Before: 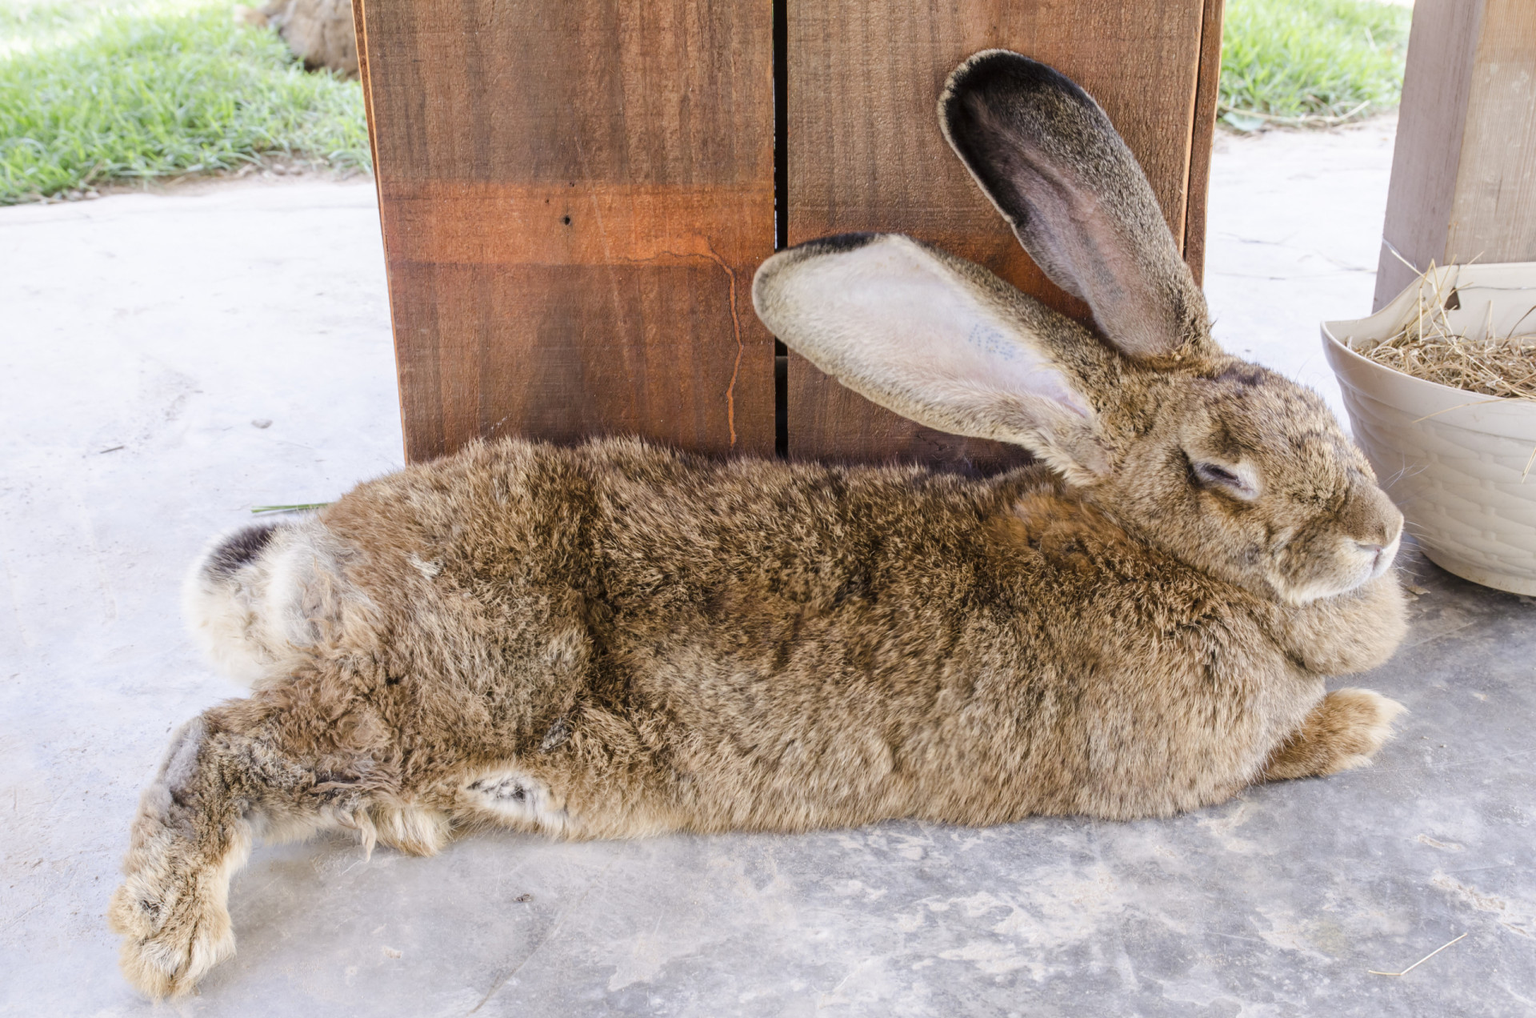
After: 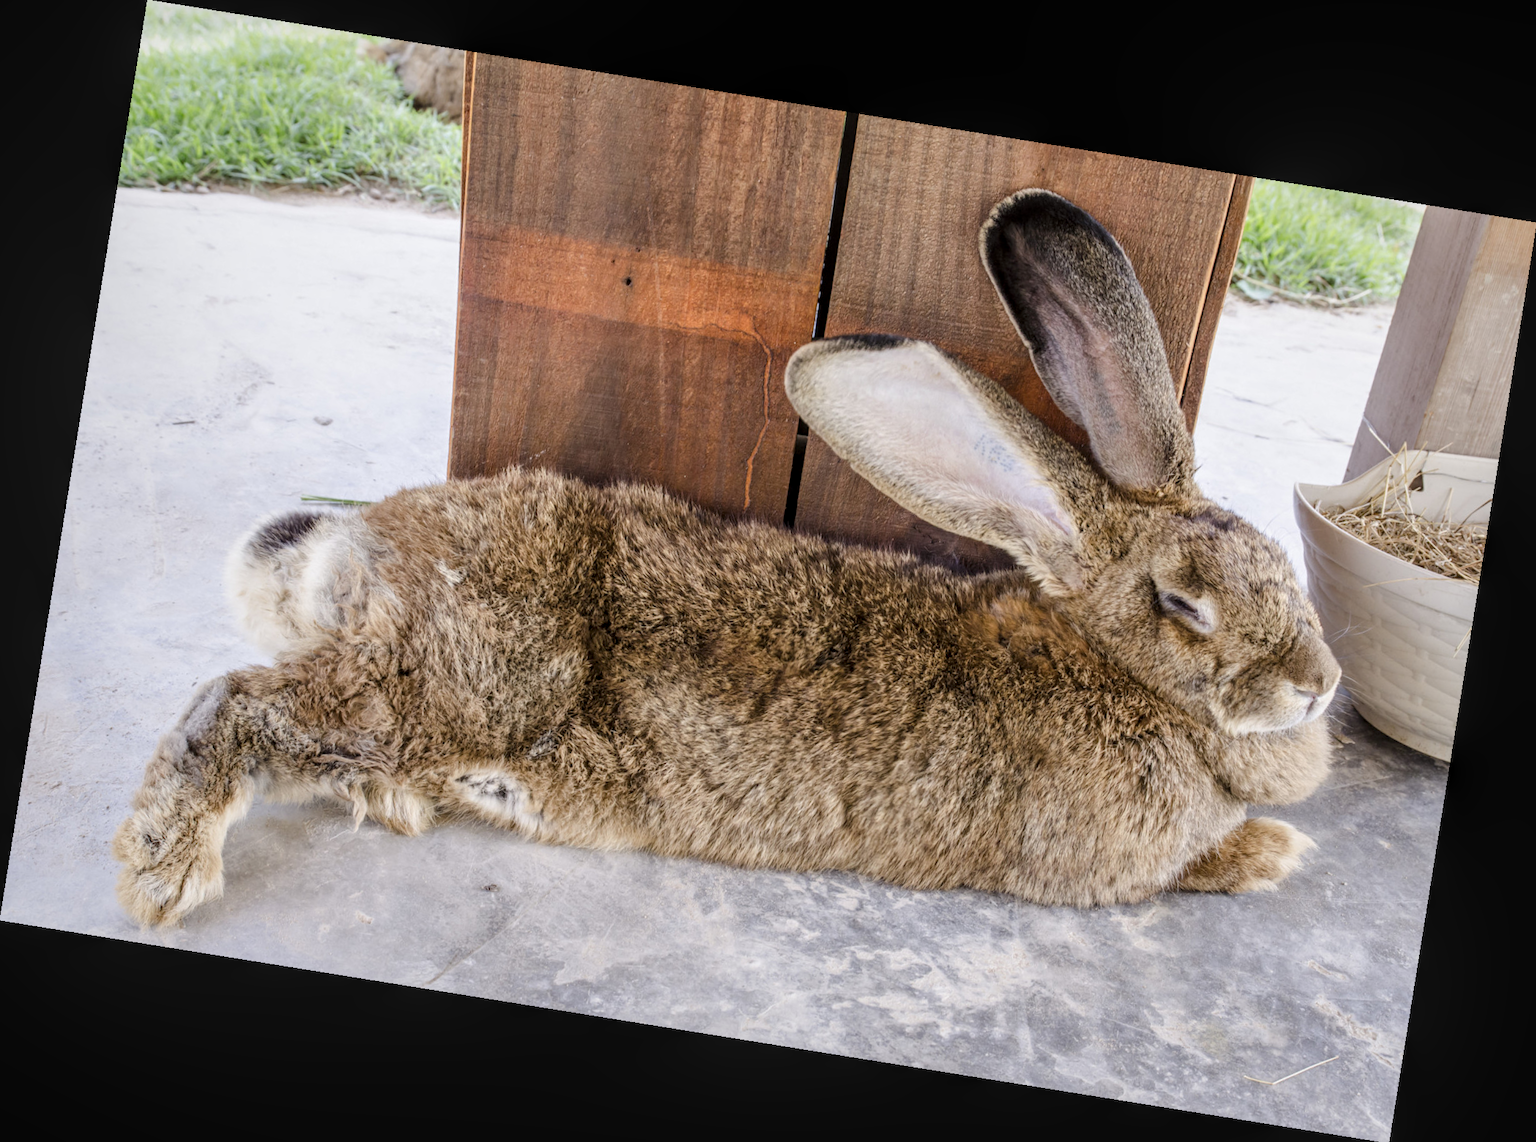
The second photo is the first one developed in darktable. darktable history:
rotate and perspective: rotation 9.12°, automatic cropping off
local contrast: on, module defaults
